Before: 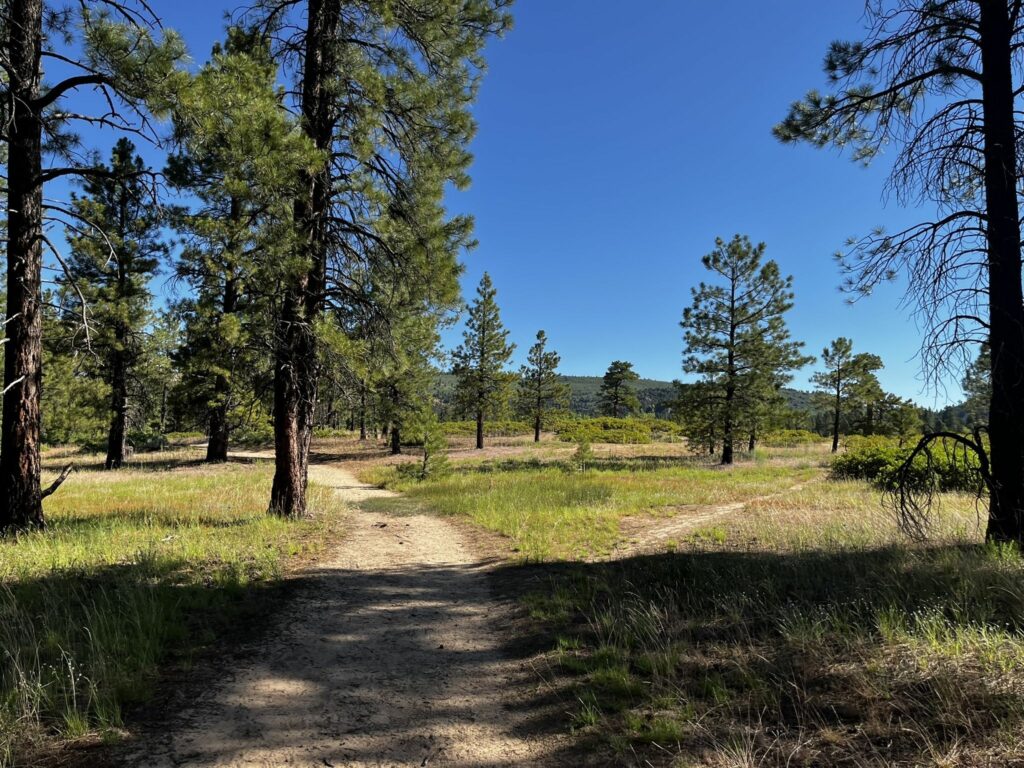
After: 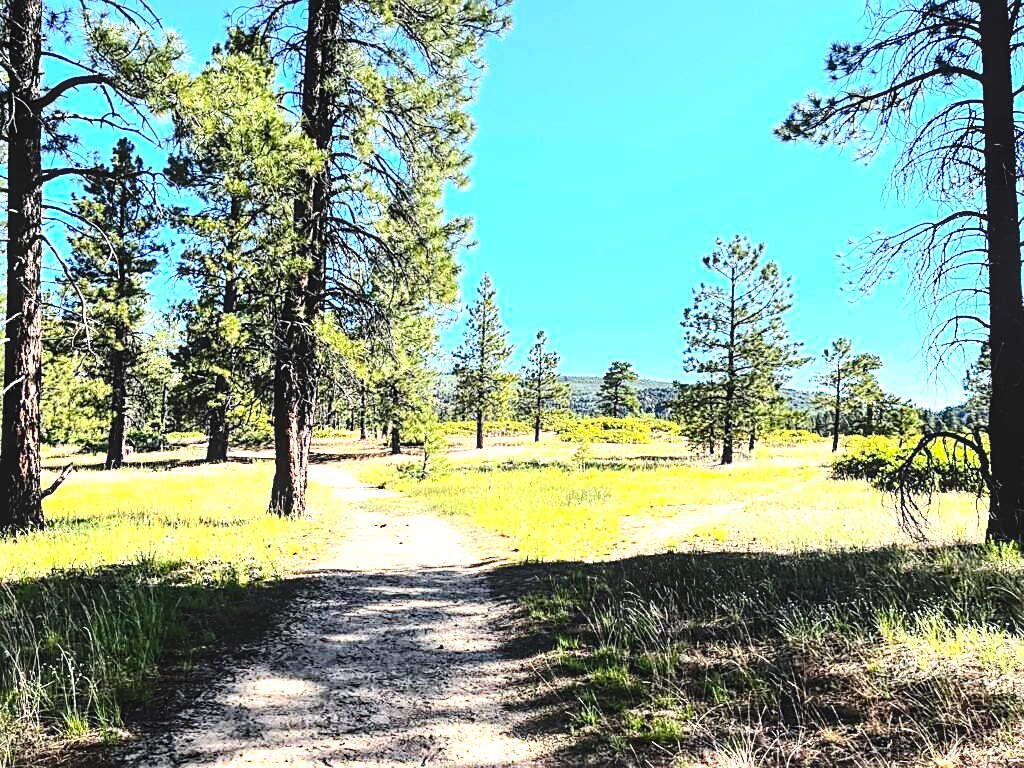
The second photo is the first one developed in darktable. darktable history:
contrast brightness saturation: contrast 0.199, brightness 0.164, saturation 0.227
exposure: black level correction 0, exposure 1.45 EV, compensate highlight preservation false
local contrast: detail 130%
contrast equalizer: y [[0.439, 0.44, 0.442, 0.457, 0.493, 0.498], [0.5 ×6], [0.5 ×6], [0 ×6], [0 ×6]]
tone equalizer: -8 EV -1.06 EV, -7 EV -0.984 EV, -6 EV -0.895 EV, -5 EV -0.538 EV, -3 EV 0.544 EV, -2 EV 0.862 EV, -1 EV 0.989 EV, +0 EV 1.06 EV, edges refinement/feathering 500, mask exposure compensation -1.57 EV, preserve details no
color calibration: illuminant as shot in camera, x 0.358, y 0.373, temperature 4628.91 K
tone curve: curves: ch0 [(0.003, 0) (0.066, 0.031) (0.163, 0.112) (0.264, 0.238) (0.395, 0.421) (0.517, 0.56) (0.684, 0.734) (0.791, 0.814) (1, 1)]; ch1 [(0, 0) (0.164, 0.115) (0.337, 0.332) (0.39, 0.398) (0.464, 0.461) (0.501, 0.5) (0.507, 0.5) (0.534, 0.532) (0.577, 0.59) (0.652, 0.681) (0.733, 0.749) (0.811, 0.796) (1, 1)]; ch2 [(0, 0) (0.337, 0.382) (0.464, 0.476) (0.501, 0.502) (0.527, 0.54) (0.551, 0.565) (0.6, 0.59) (0.687, 0.675) (1, 1)], preserve colors none
sharpen: on, module defaults
